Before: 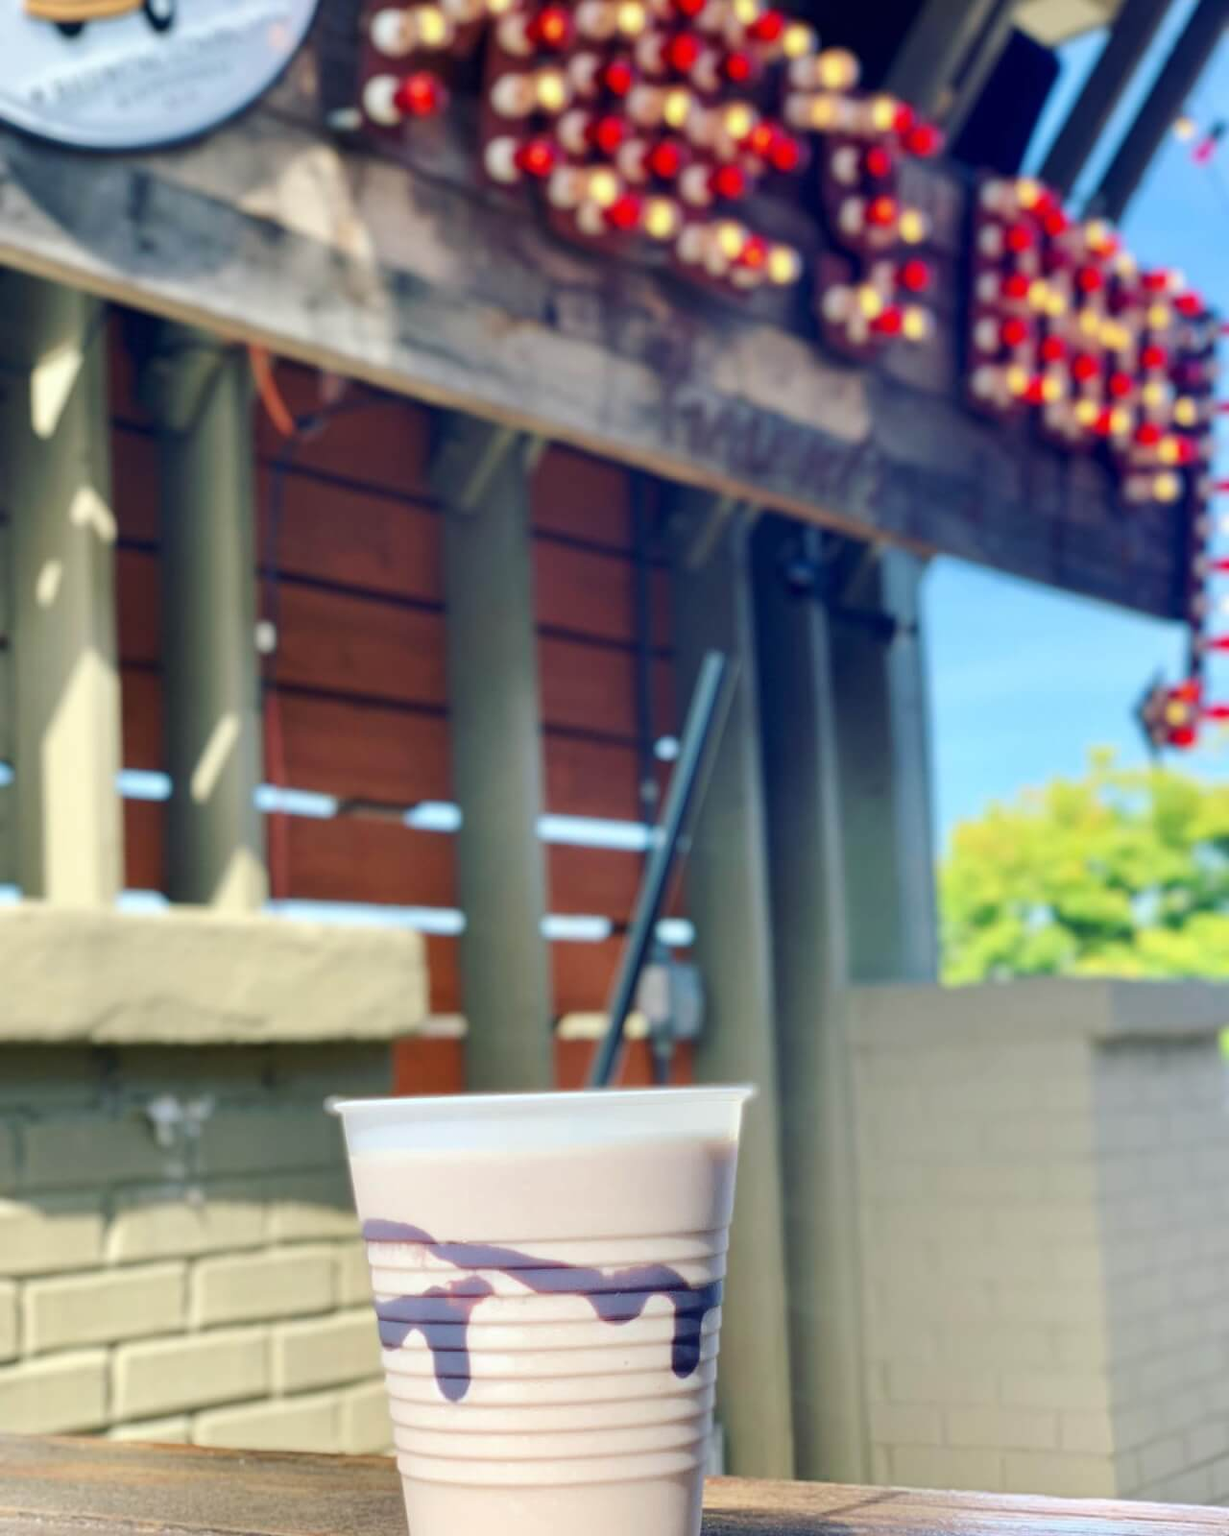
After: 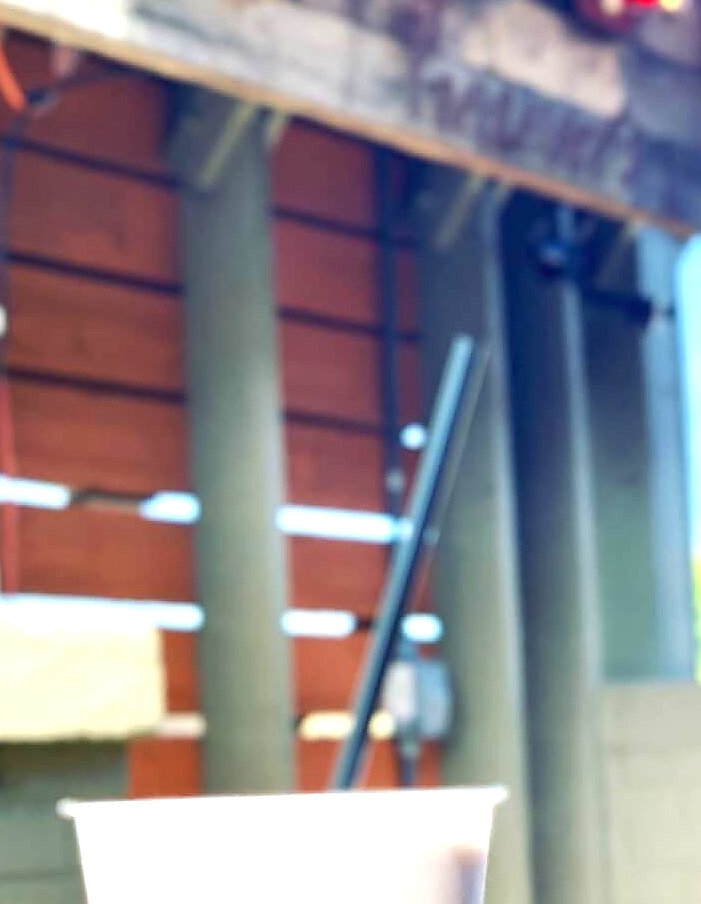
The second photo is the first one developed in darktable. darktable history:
sharpen: radius 1.396, amount 1.232, threshold 0.779
crop and rotate: left 21.965%, top 21.549%, right 23.231%, bottom 21.897%
exposure: exposure 1 EV, compensate exposure bias true, compensate highlight preservation false
